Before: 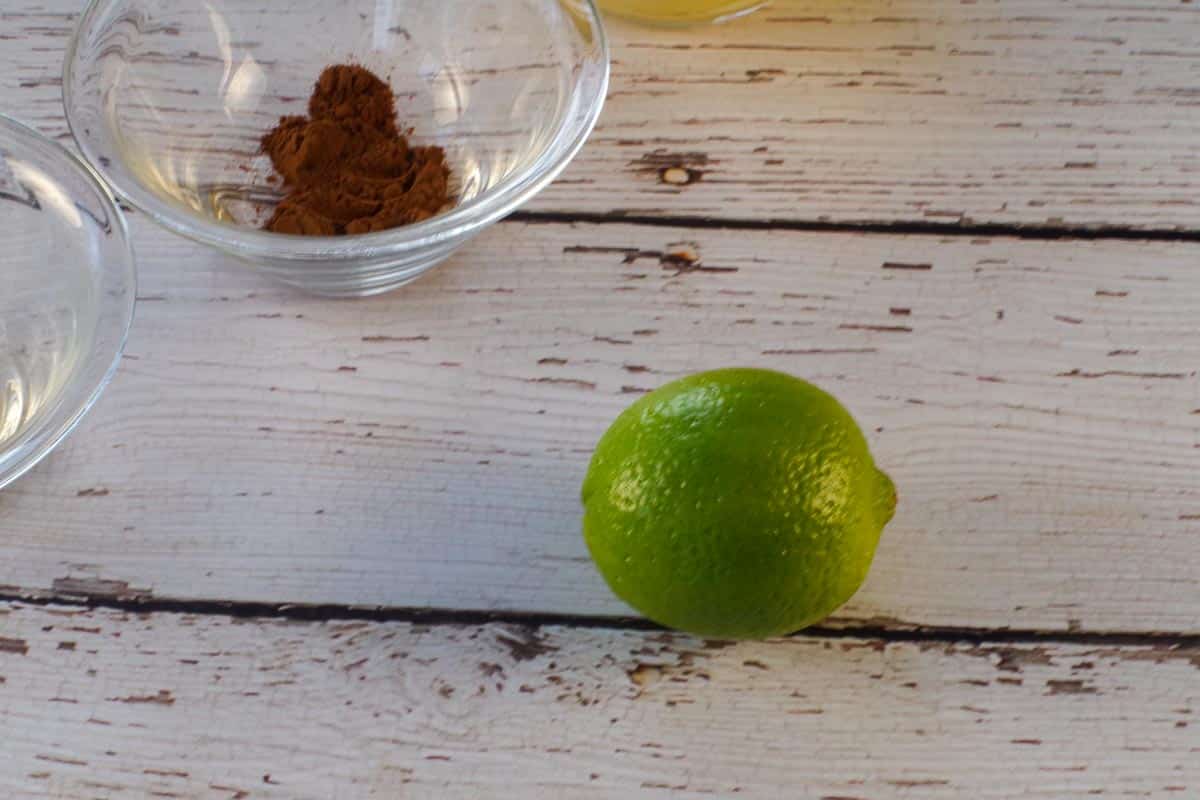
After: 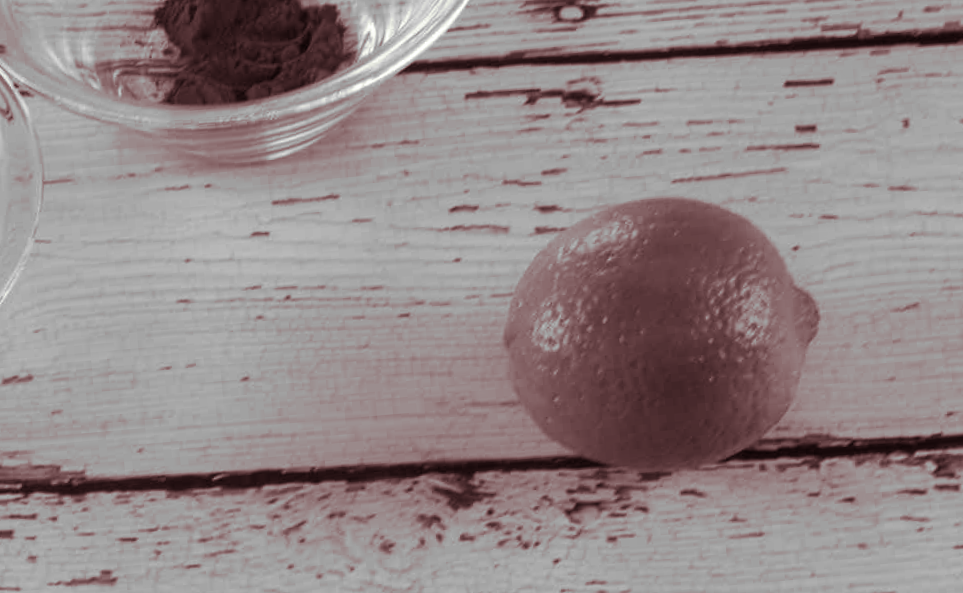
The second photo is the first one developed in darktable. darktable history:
split-toning: on, module defaults
rotate and perspective: rotation -5°, crop left 0.05, crop right 0.952, crop top 0.11, crop bottom 0.89
monochrome: size 1
crop and rotate: left 4.842%, top 15.51%, right 10.668%
